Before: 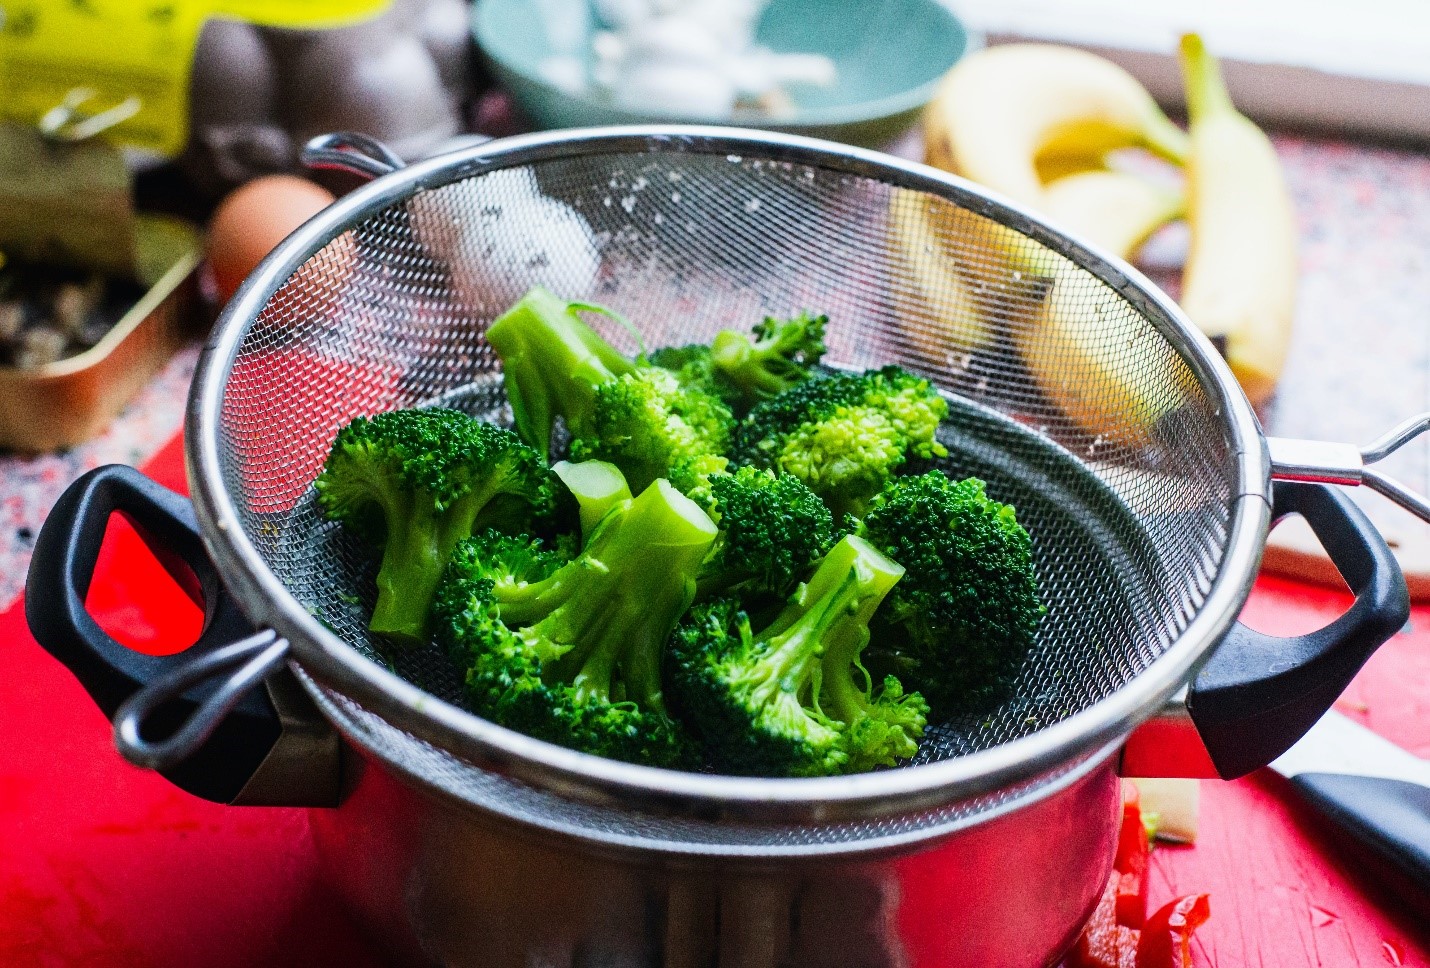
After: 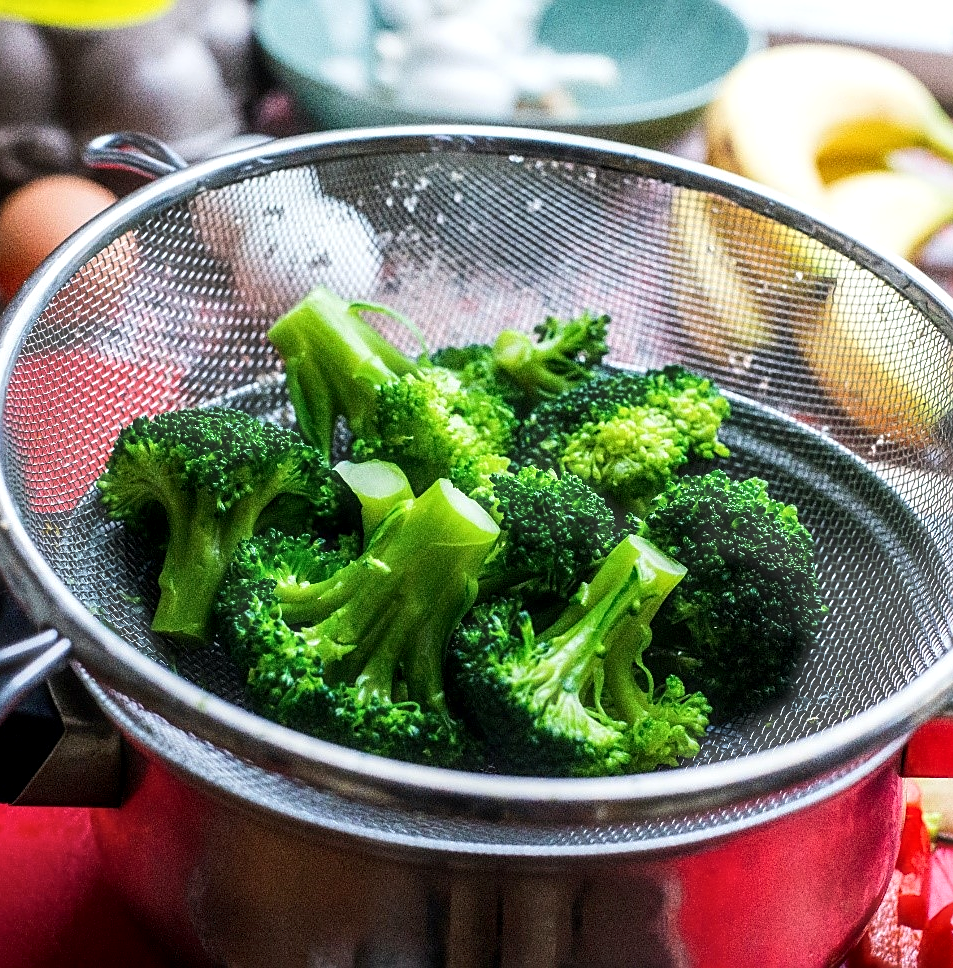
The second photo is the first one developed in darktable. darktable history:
sharpen: on, module defaults
local contrast: on, module defaults
crop and rotate: left 15.291%, right 18.04%
haze removal: strength -0.102, compatibility mode true, adaptive false
exposure: black level correction 0.002, exposure 0.146 EV, compensate exposure bias true, compensate highlight preservation false
